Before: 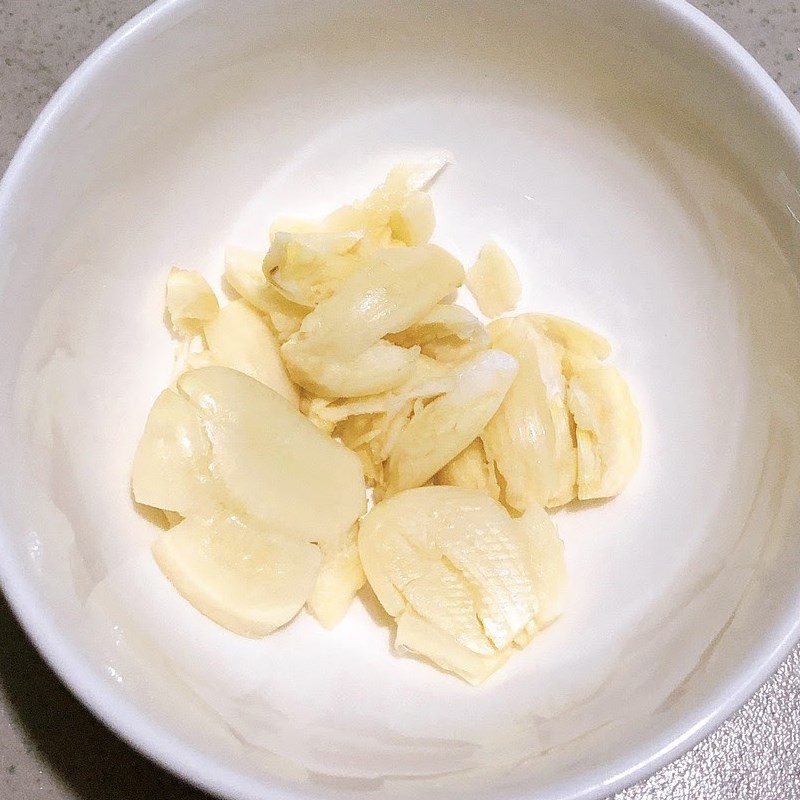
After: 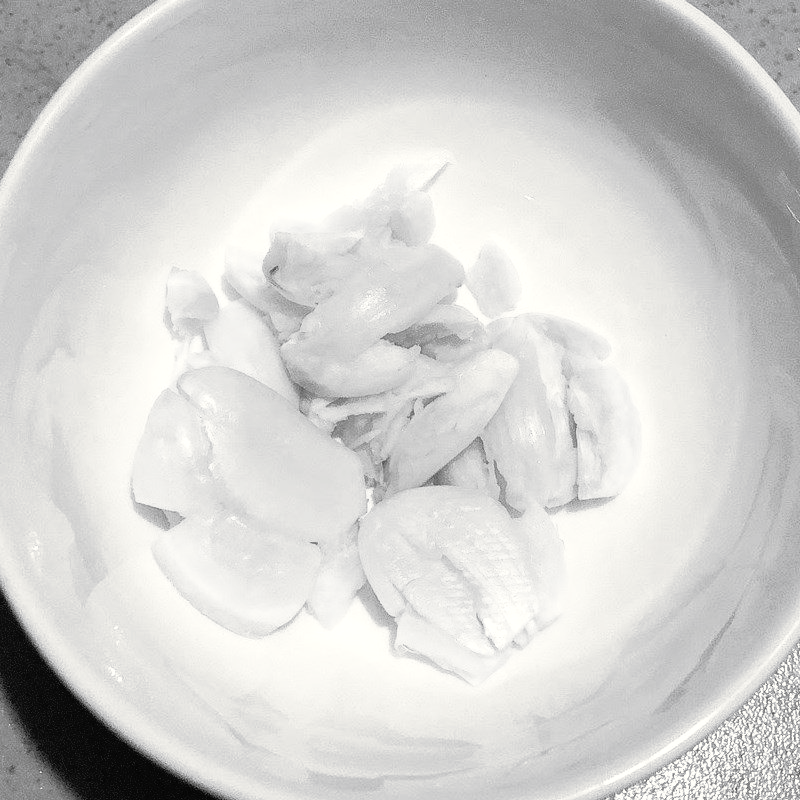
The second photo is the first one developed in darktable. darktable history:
tone curve: curves: ch0 [(0, 0) (0.003, 0.005) (0.011, 0.008) (0.025, 0.014) (0.044, 0.021) (0.069, 0.027) (0.1, 0.041) (0.136, 0.083) (0.177, 0.138) (0.224, 0.197) (0.277, 0.259) (0.335, 0.331) (0.399, 0.399) (0.468, 0.476) (0.543, 0.547) (0.623, 0.635) (0.709, 0.753) (0.801, 0.847) (0.898, 0.94) (1, 1)], preserve colors none
color look up table: target L [90.94, 93.05, 100.32, 89.53, 65.99, 62.72, 66.24, 42.78, 46.84, 43.46, 34.88, 22.92, 3.967, 201, 74.78, 75.52, 71.96, 61.7, 59.02, 51.62, 34.88, 51.22, 39.07, 23.52, 16.59, 22.92, 100, 79.52, 80.24, 80.6, 68.49, 59.02, 59.92, 56.71, 48.44, 58.64, 37.12, 43.73, 32.75, 37.12, 25.32, 3.321, 5.464, 90.24, 75.15, 62.08, 64.74, 50.83, 29.73], target a [-0.002, -0.1, 0.001, -0.001, 0.001, 0.001, 0.001, 0, 0, 0.001, 0, 0.001, 0 ×4, 0.001, 0.001, 0 ×7, 0.001, -0.471, 0 ×5, 0.001, 0, 0, 0, 0.001, 0.001, 0, 0.001, 0, 0, -0.109, -0.001, 0, 0, 0.001, 0, 0], target b [0.024, 1.233, -0.003, 0.023, -0.006, -0.006, -0.006, 0, 0, -0.004, 0, -0.003, 0, -0.001, 0.001, 0.001, -0.006, -0.005, 0 ×5, -0.003, -0.001, -0.003, 5.992, 0.001, 0.001, 0.001, 0, 0, -0.006, 0, 0, 0, -0.004, -0.004, 0, -0.004, -0.003, 0, 1.351, 0.001, 0.001, 0, -0.005, 0, -0.001], num patches 49
